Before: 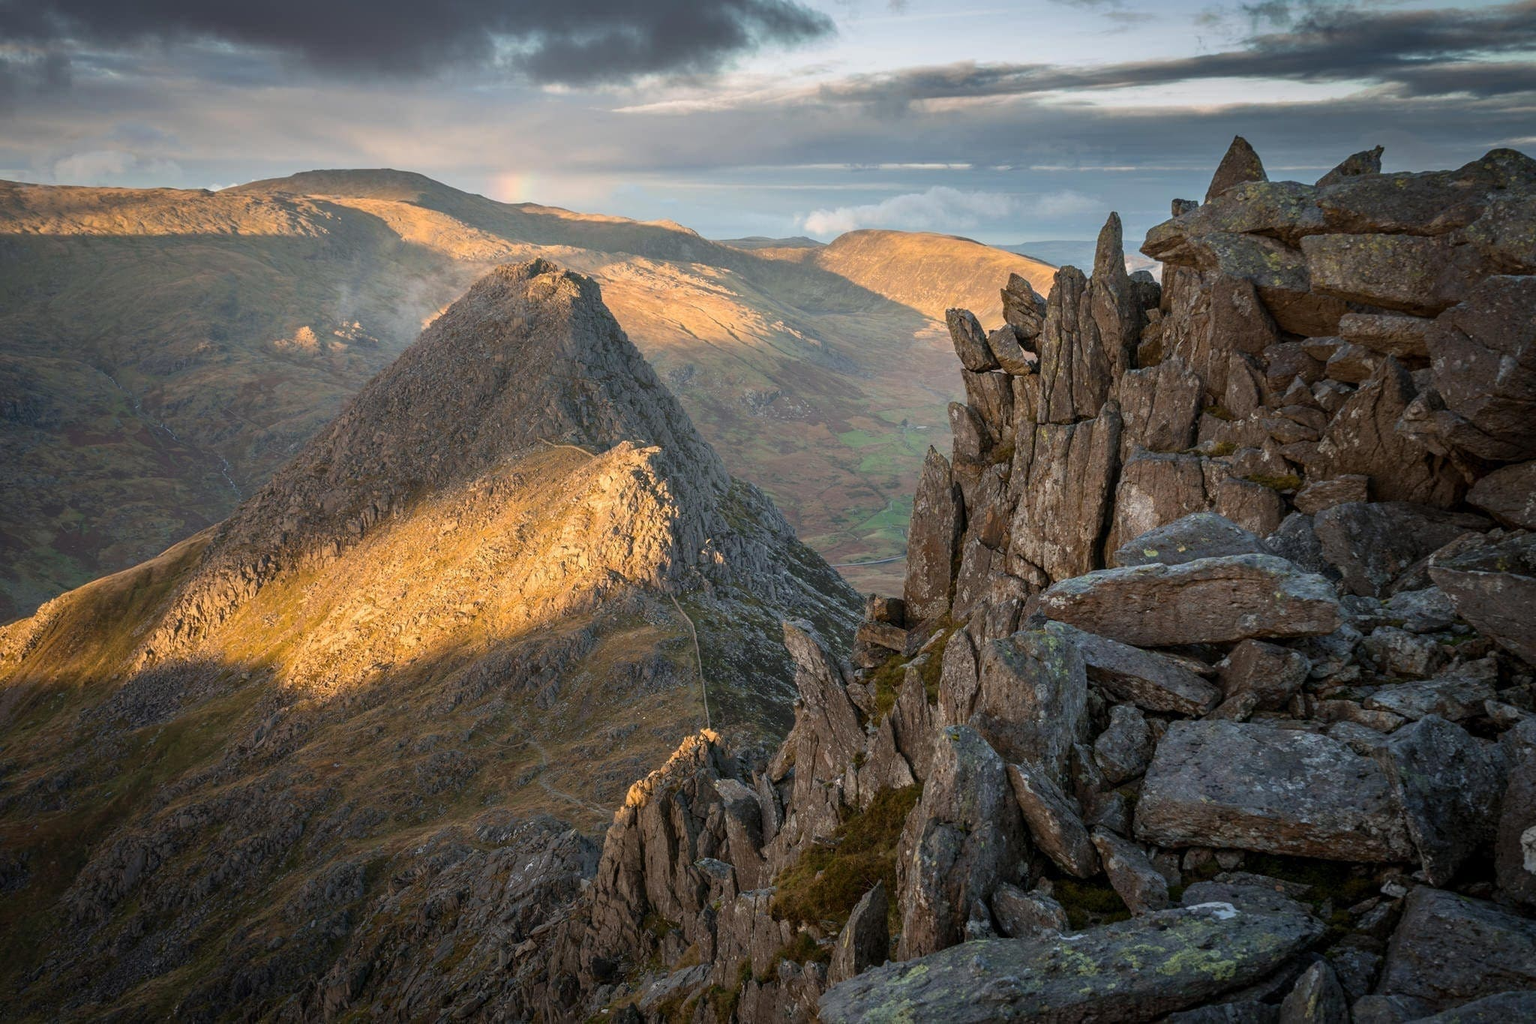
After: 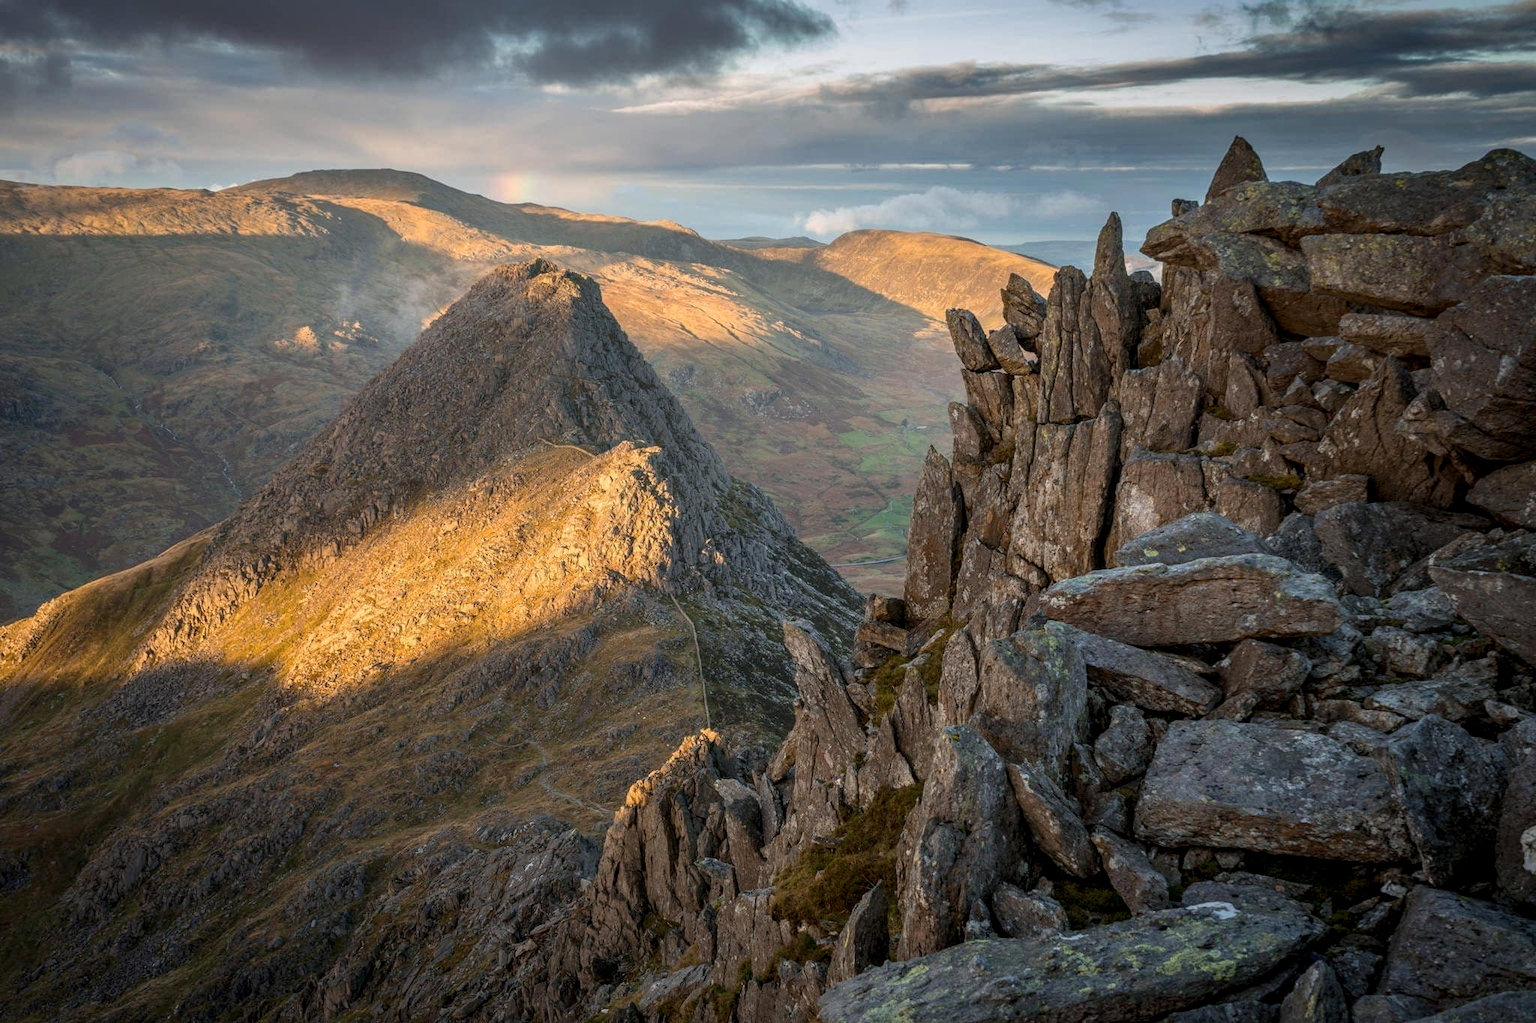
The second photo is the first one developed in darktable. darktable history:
exposure: exposure 0.2 EV, compensate highlight preservation false
shadows and highlights: radius 121.19, shadows 21.44, white point adjustment -9.69, highlights -14.32, soften with gaussian
local contrast: on, module defaults
